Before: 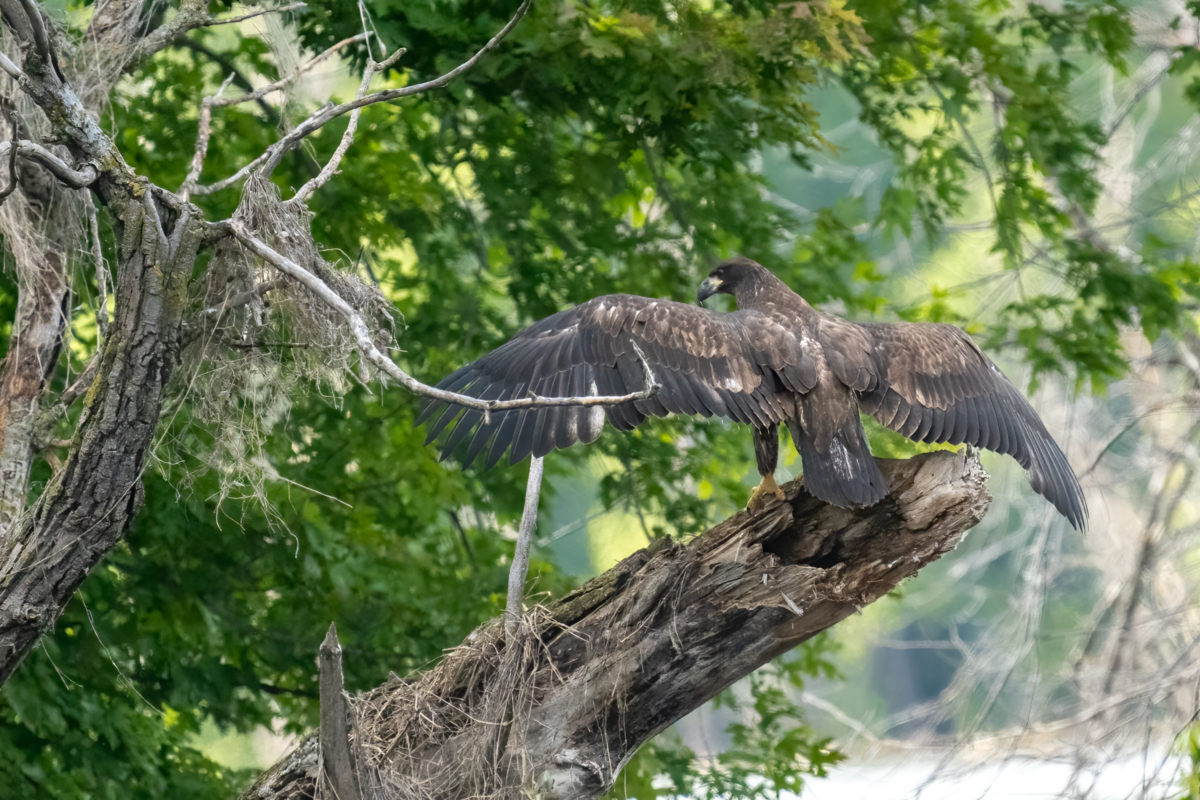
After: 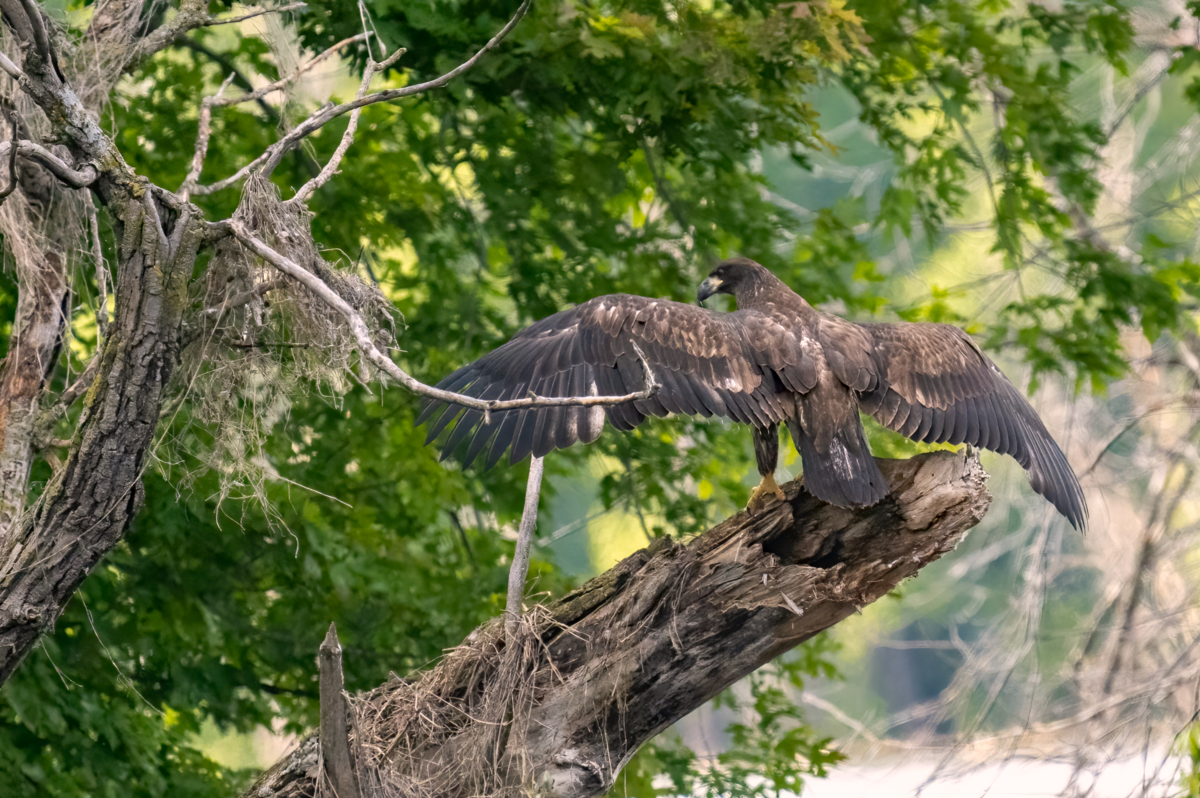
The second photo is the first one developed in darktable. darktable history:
crop: top 0.05%, bottom 0.098%
haze removal: compatibility mode true, adaptive false
color correction: highlights a* 7.34, highlights b* 4.37
